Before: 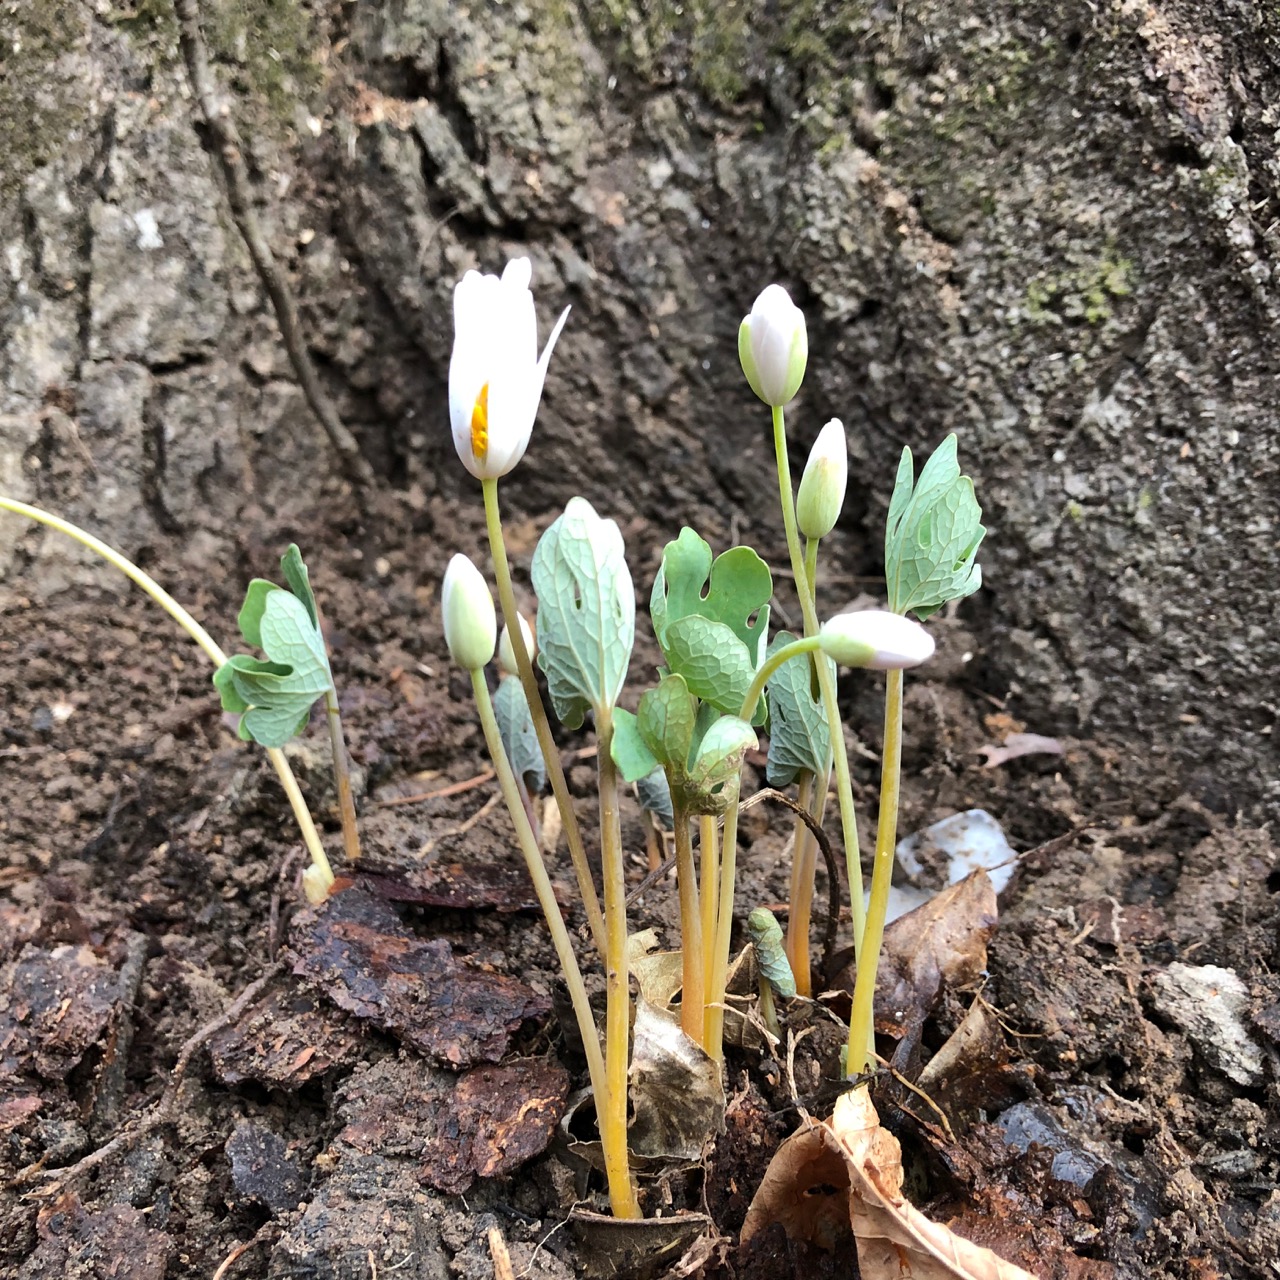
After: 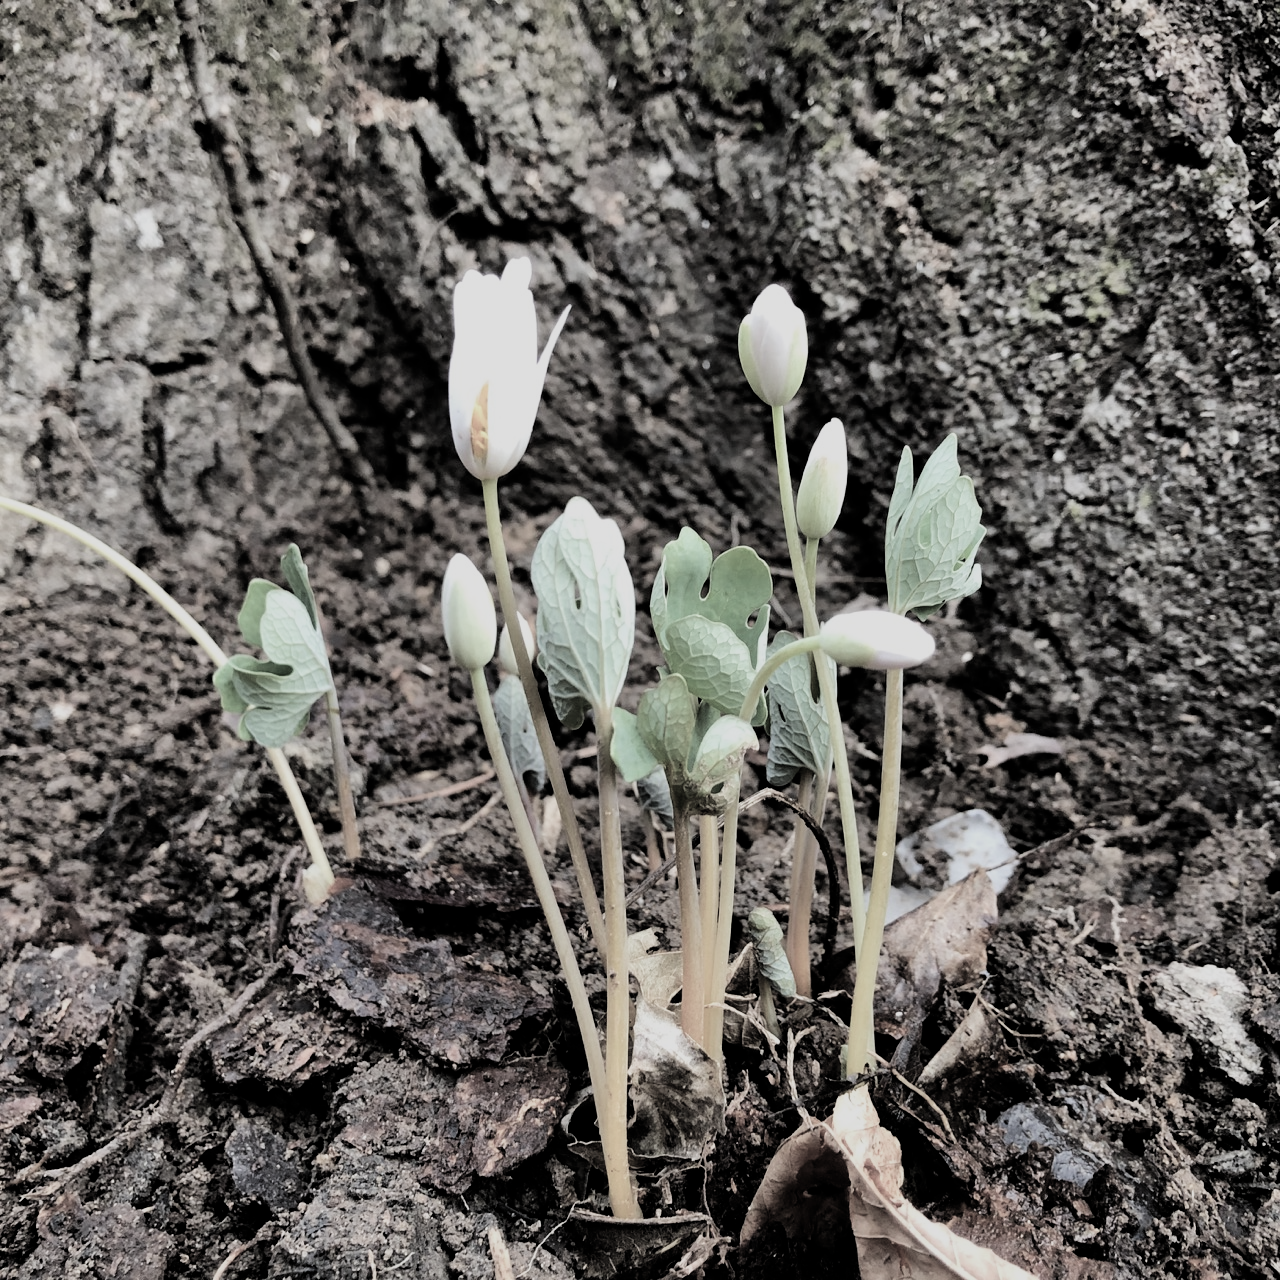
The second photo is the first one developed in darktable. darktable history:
filmic rgb: black relative exposure -5.13 EV, white relative exposure 3.97 EV, threshold 3.02 EV, hardness 2.9, contrast 1.194, highlights saturation mix -29.56%, color science v4 (2020), iterations of high-quality reconstruction 0, contrast in shadows soft, contrast in highlights soft, enable highlight reconstruction true
exposure: compensate highlight preservation false
